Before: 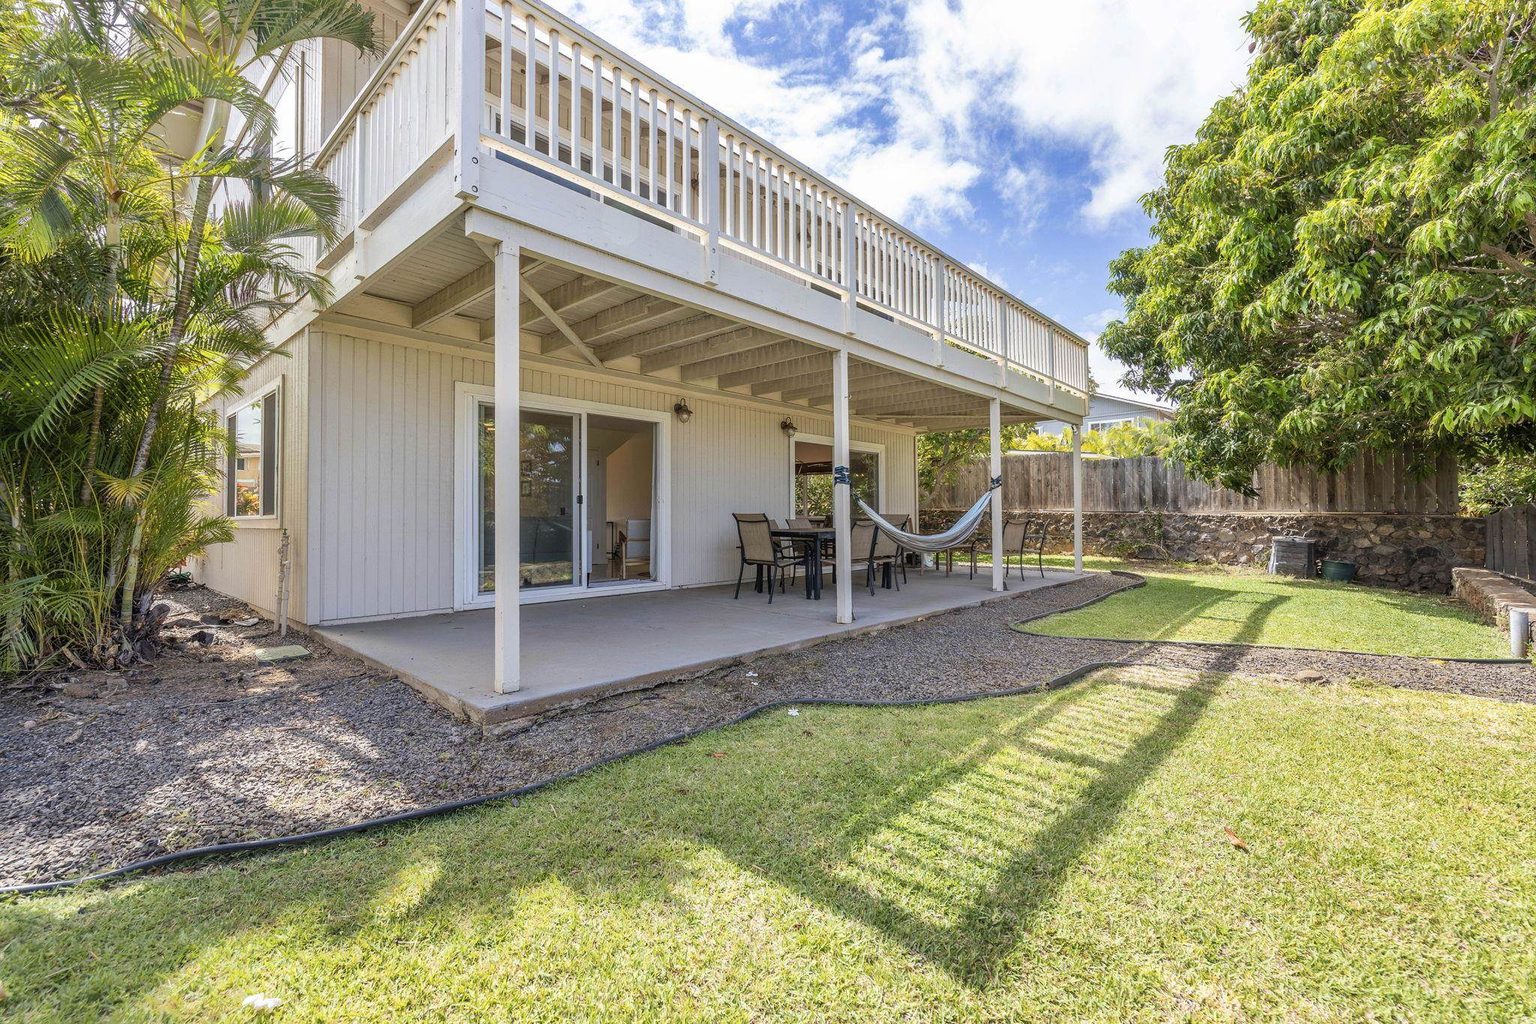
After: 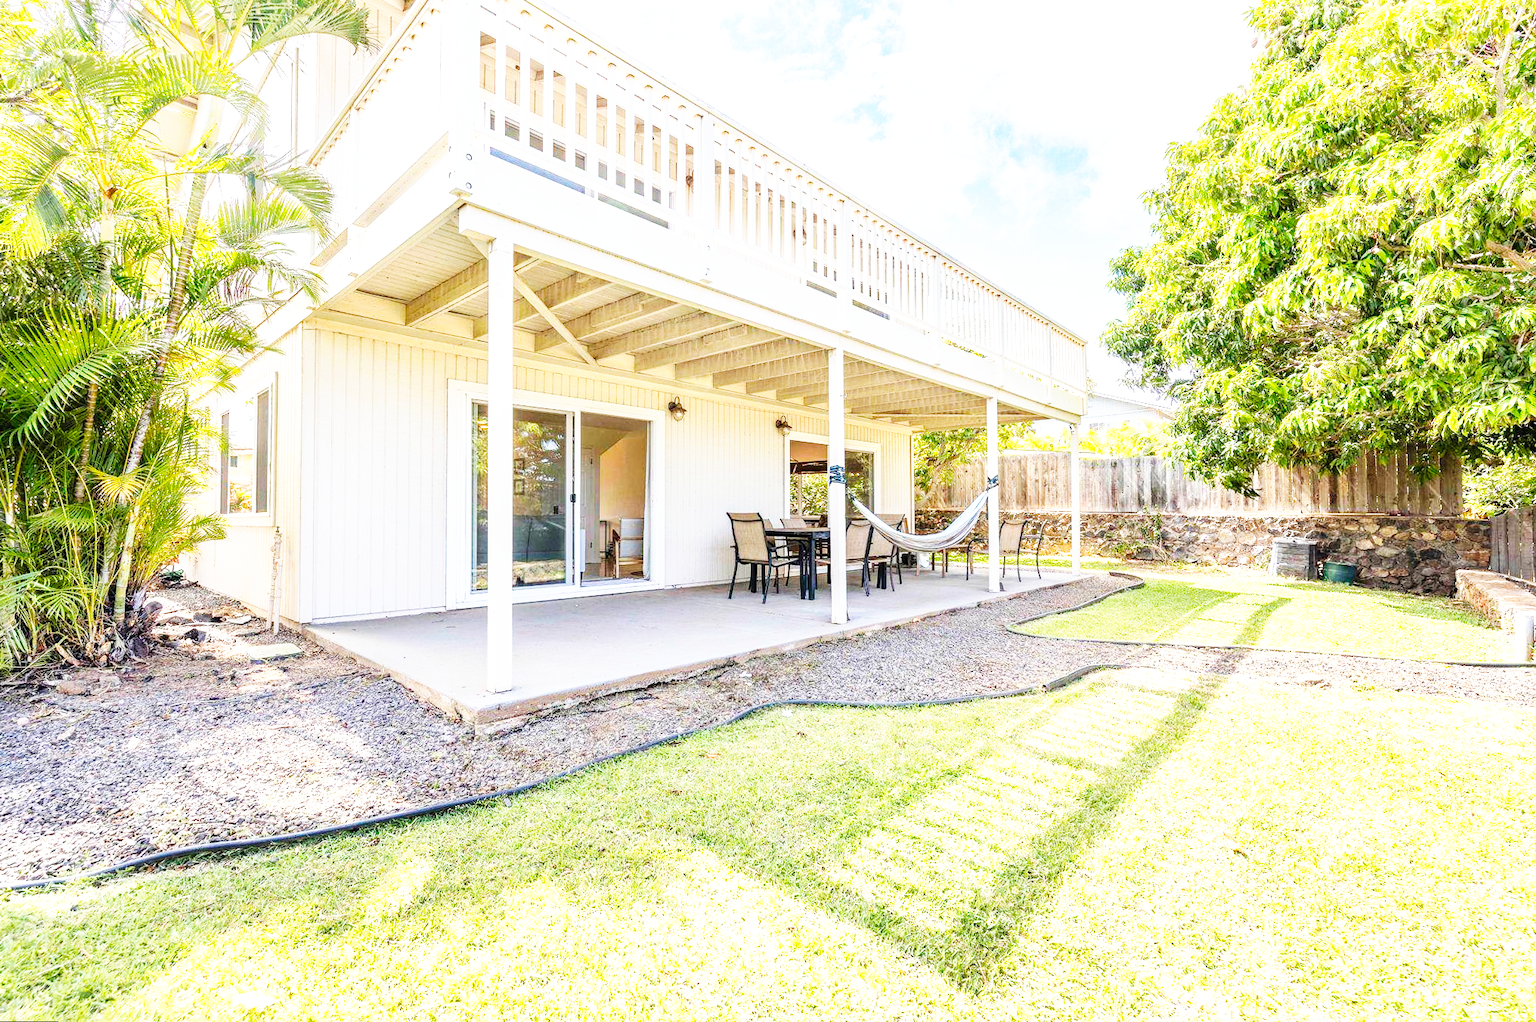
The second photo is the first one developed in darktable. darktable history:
exposure: exposure 0.77 EV, compensate highlight preservation false
base curve: curves: ch0 [(0, 0) (0.007, 0.004) (0.027, 0.03) (0.046, 0.07) (0.207, 0.54) (0.442, 0.872) (0.673, 0.972) (1, 1)], preserve colors none
rotate and perspective: rotation 0.192°, lens shift (horizontal) -0.015, crop left 0.005, crop right 0.996, crop top 0.006, crop bottom 0.99
